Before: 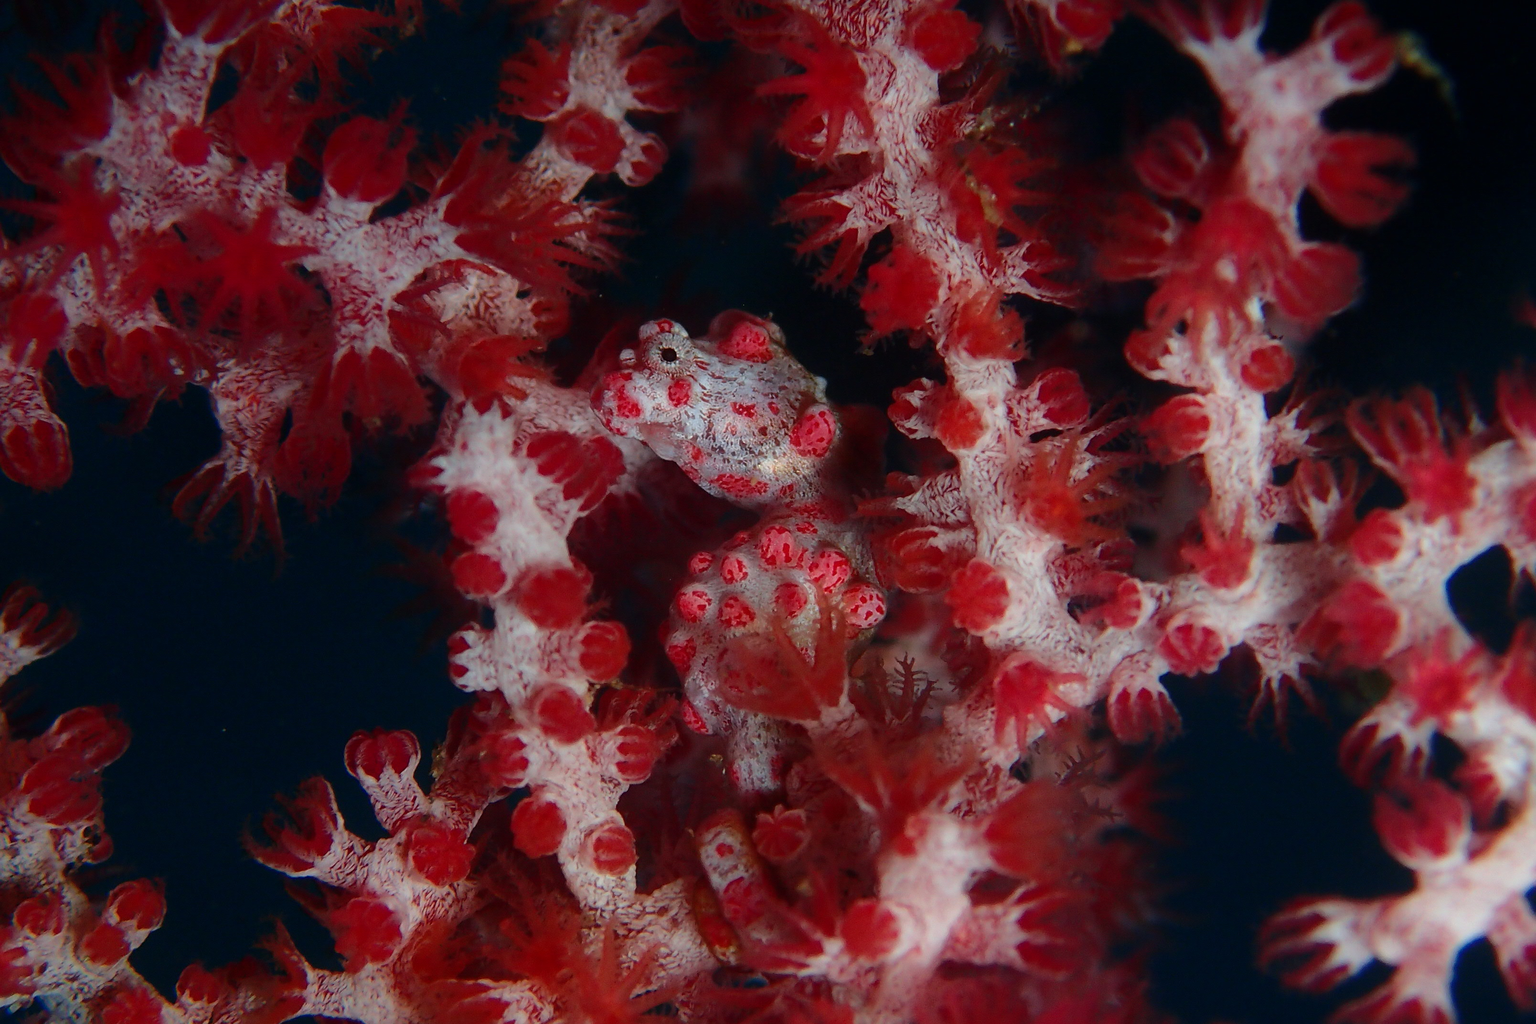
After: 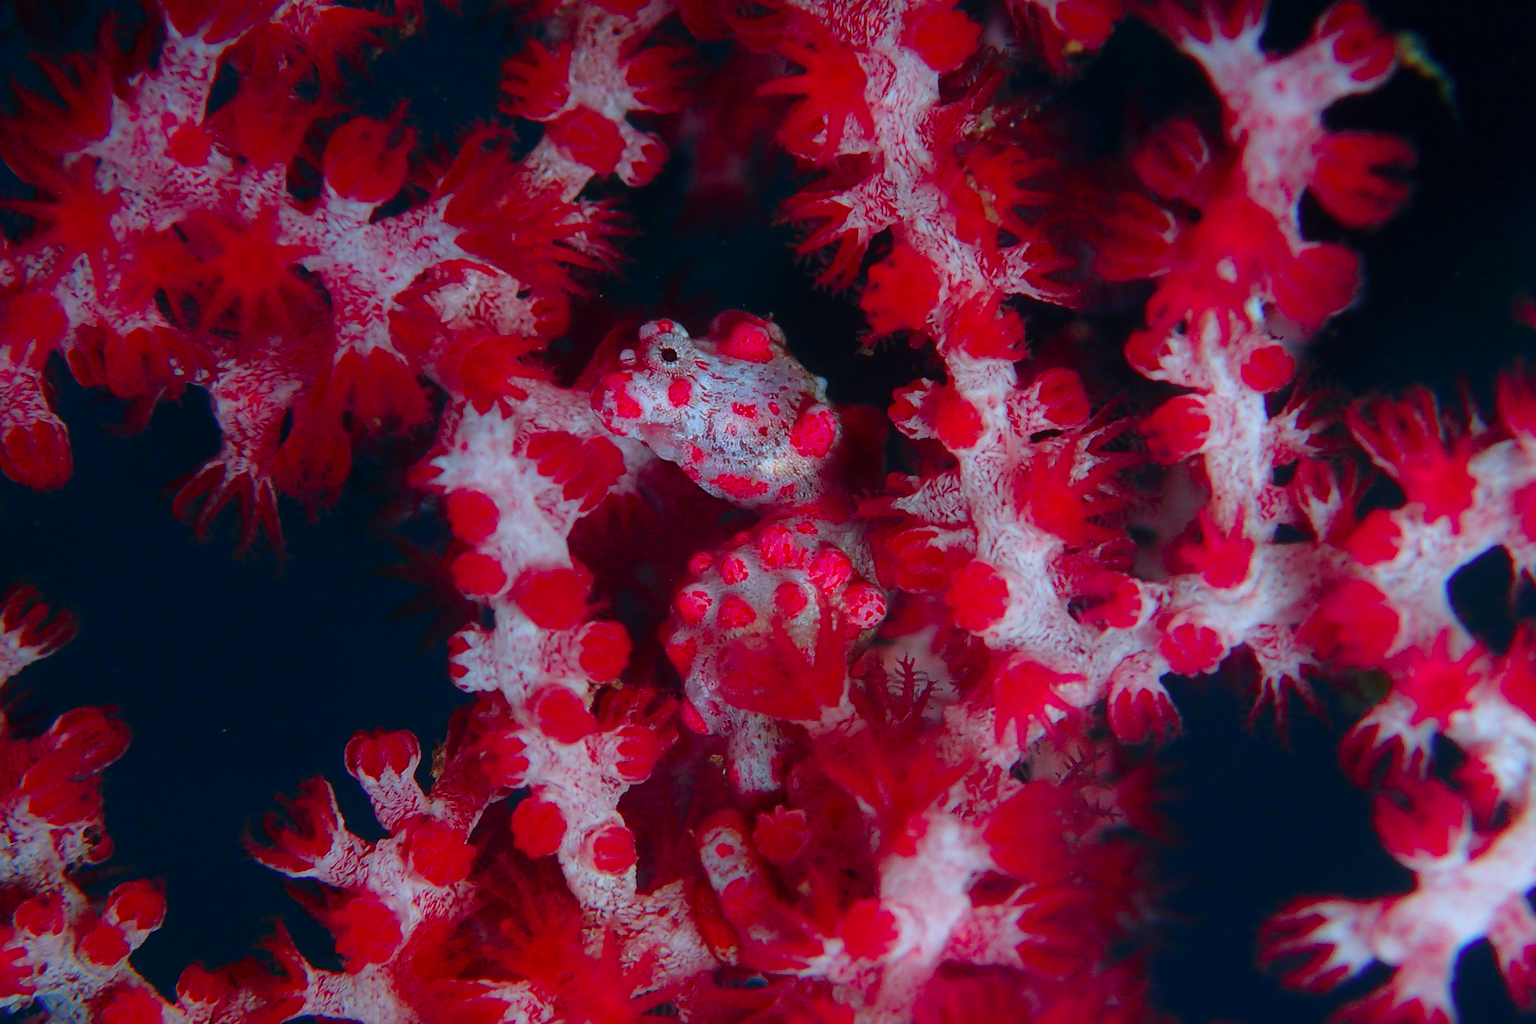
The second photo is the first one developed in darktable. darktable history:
white balance: red 0.926, green 1.003, blue 1.133
color contrast: green-magenta contrast 1.73, blue-yellow contrast 1.15
rgb curve: curves: ch0 [(0, 0) (0.053, 0.068) (0.122, 0.128) (1, 1)]
